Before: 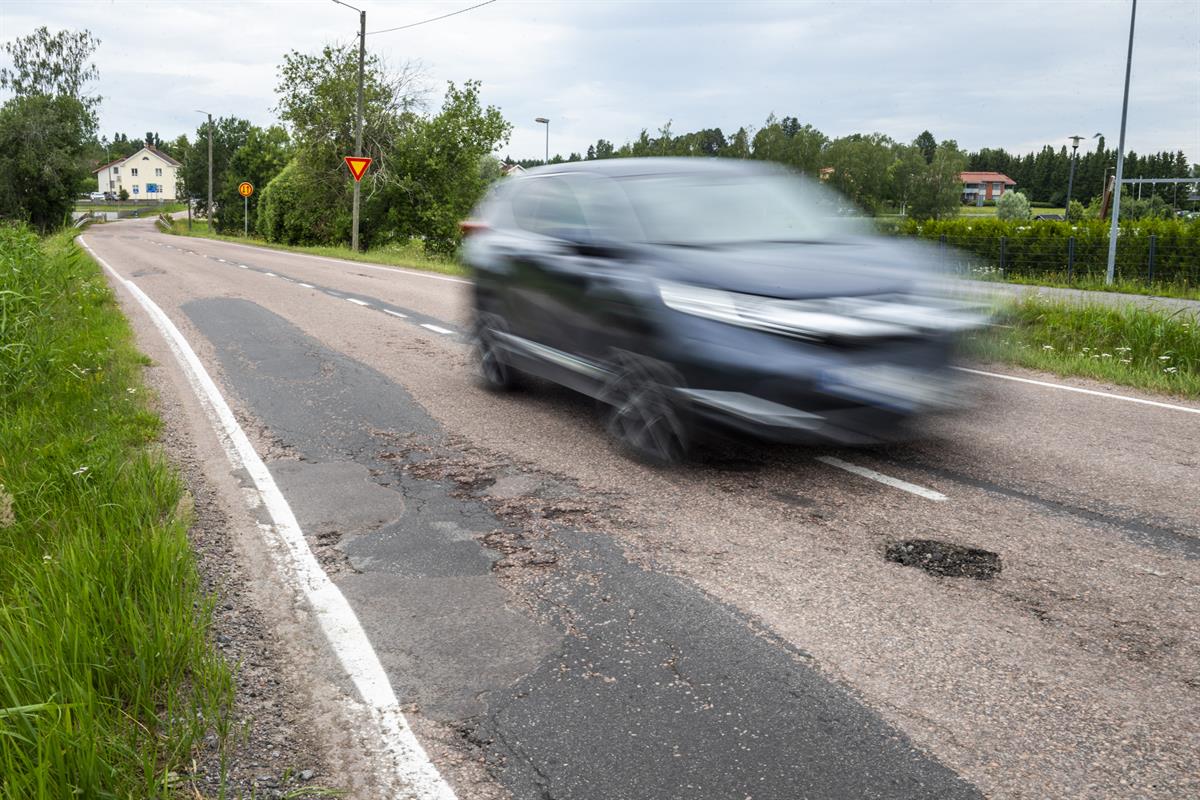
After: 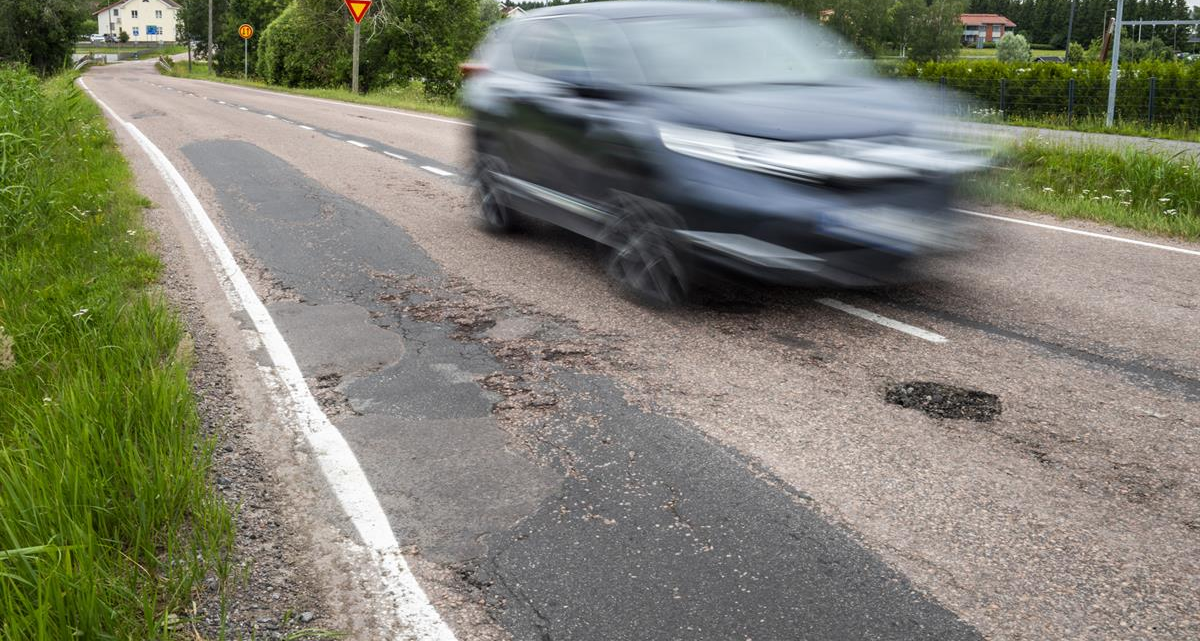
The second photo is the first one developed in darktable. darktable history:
crop and rotate: top 19.762%
